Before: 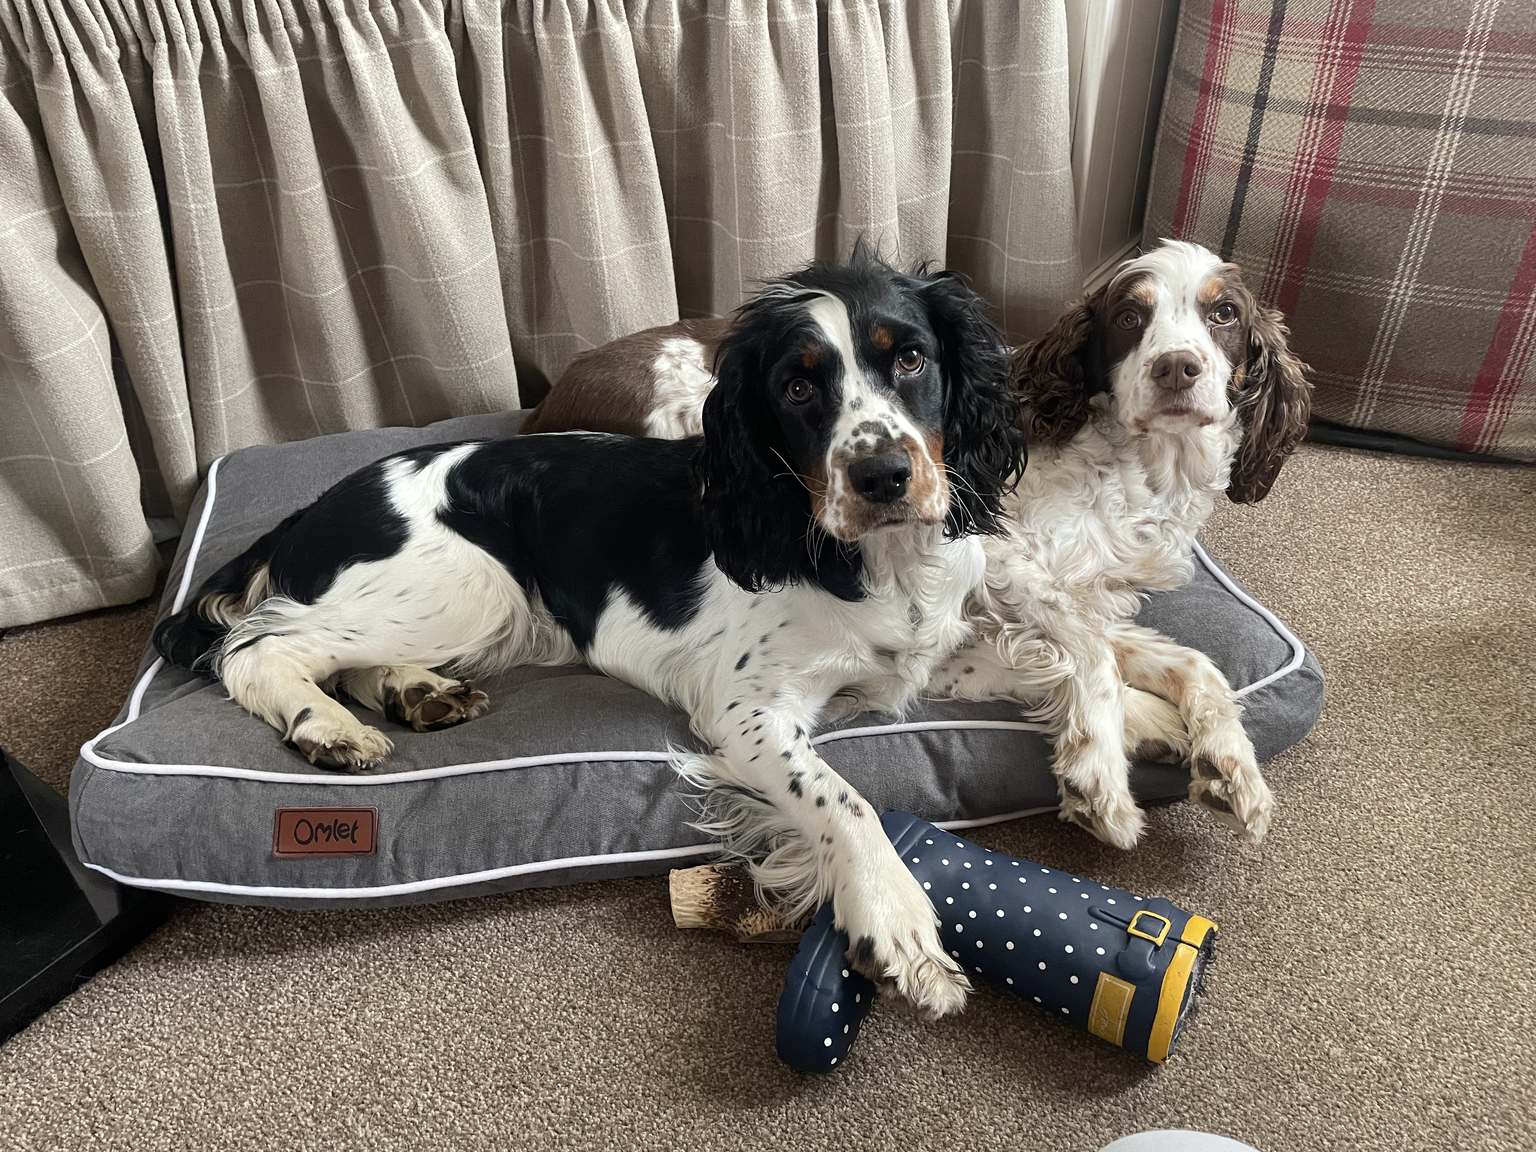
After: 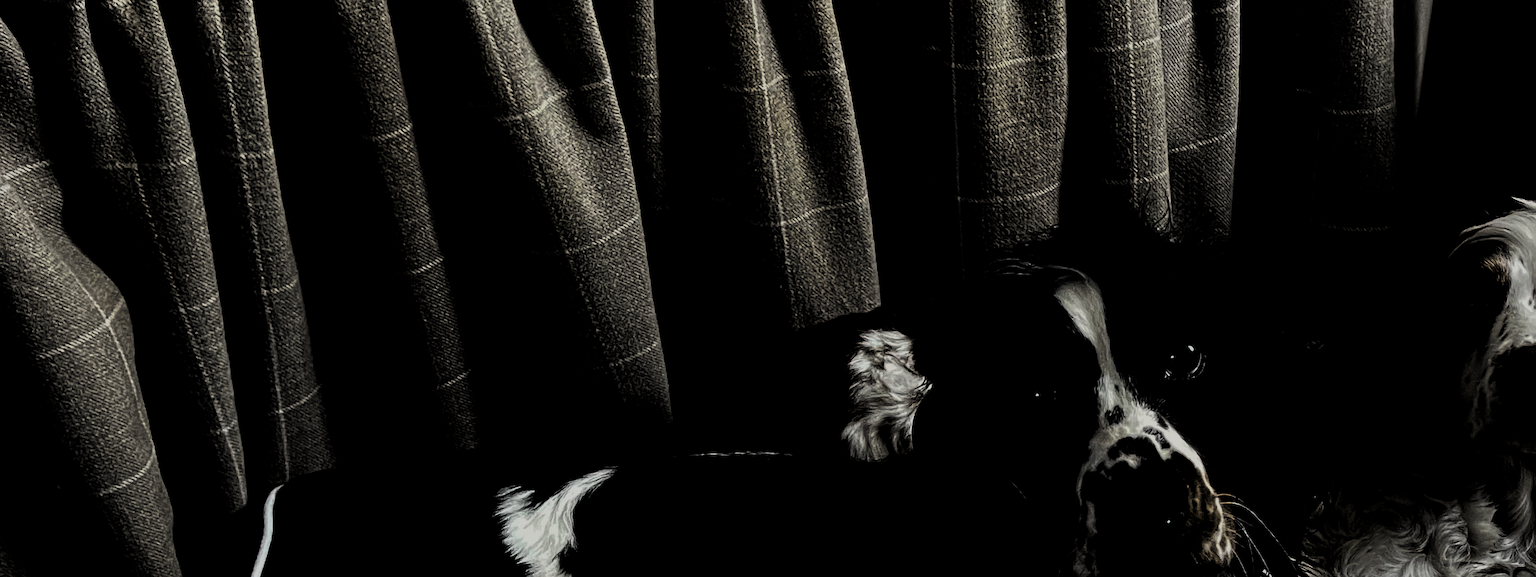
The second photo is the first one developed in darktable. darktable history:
levels: levels [0.721, 0.937, 0.997]
tone curve: curves: ch0 [(0, 0.022) (0.177, 0.086) (0.392, 0.438) (0.704, 0.844) (0.858, 0.938) (1, 0.981)]; ch1 [(0, 0) (0.402, 0.36) (0.476, 0.456) (0.498, 0.501) (0.518, 0.521) (0.58, 0.598) (0.619, 0.65) (0.692, 0.737) (1, 1)]; ch2 [(0, 0) (0.415, 0.438) (0.483, 0.499) (0.503, 0.507) (0.526, 0.537) (0.563, 0.624) (0.626, 0.714) (0.699, 0.753) (0.997, 0.858)], color space Lab, independent channels, preserve colors none
crop: left 0.539%, top 7.651%, right 23.301%, bottom 54.181%
contrast brightness saturation: saturation 0.484
tone equalizer: edges refinement/feathering 500, mask exposure compensation -1.57 EV, preserve details no
